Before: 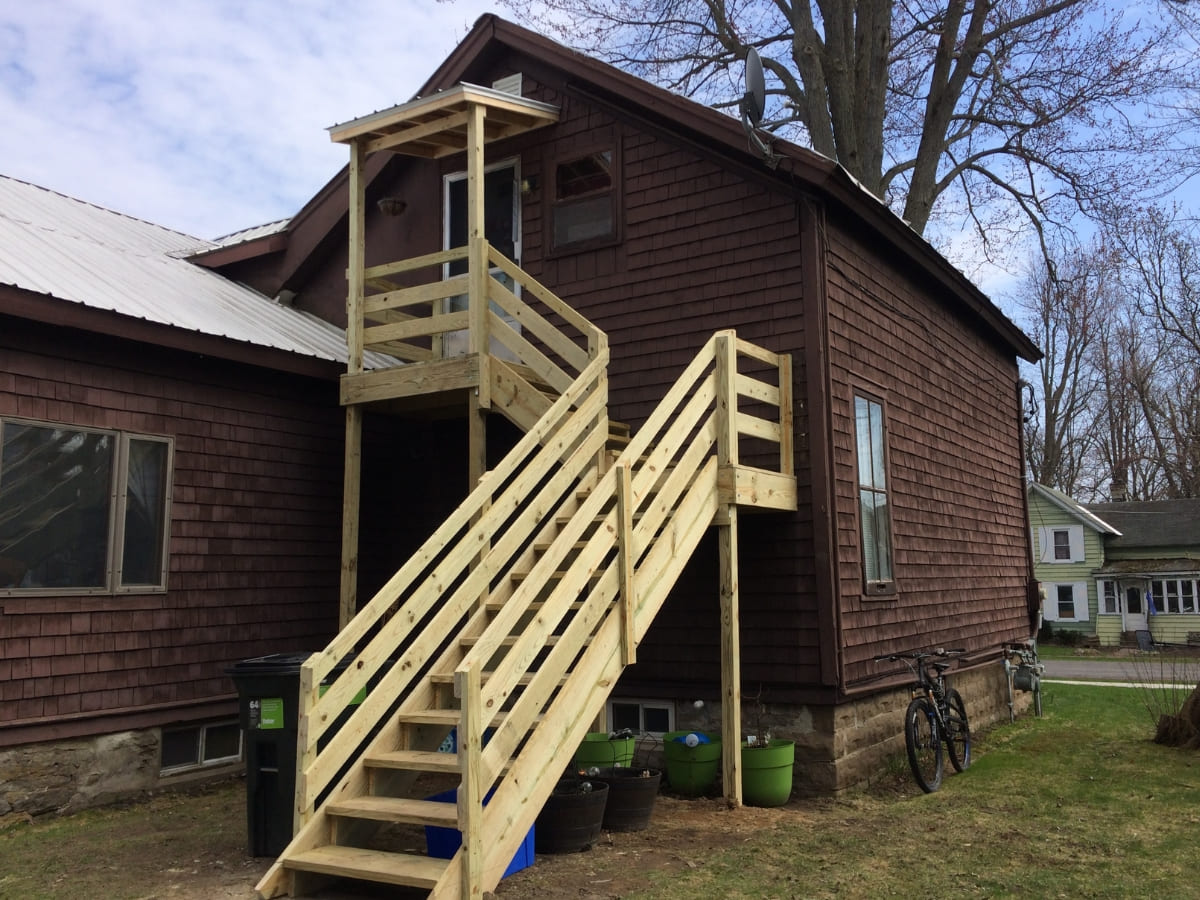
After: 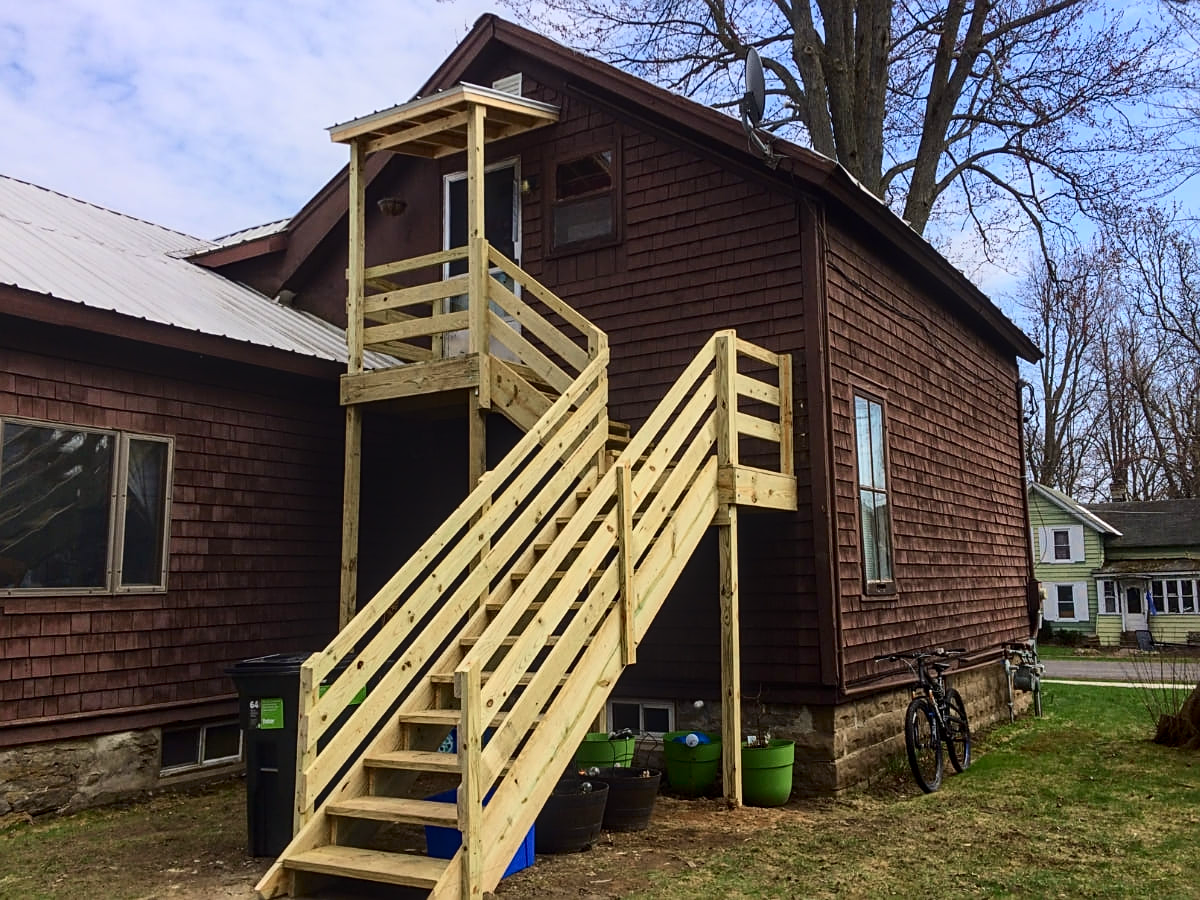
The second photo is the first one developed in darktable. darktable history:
tone curve: curves: ch0 [(0, 0.011) (0.139, 0.106) (0.295, 0.271) (0.499, 0.523) (0.739, 0.782) (0.857, 0.879) (1, 0.967)]; ch1 [(0, 0) (0.291, 0.229) (0.394, 0.365) (0.469, 0.456) (0.495, 0.497) (0.524, 0.53) (0.588, 0.62) (0.725, 0.779) (1, 1)]; ch2 [(0, 0) (0.125, 0.089) (0.35, 0.317) (0.437, 0.42) (0.502, 0.499) (0.537, 0.551) (0.613, 0.636) (1, 1)], color space Lab, independent channels
sharpen: amount 0.494
local contrast: on, module defaults
